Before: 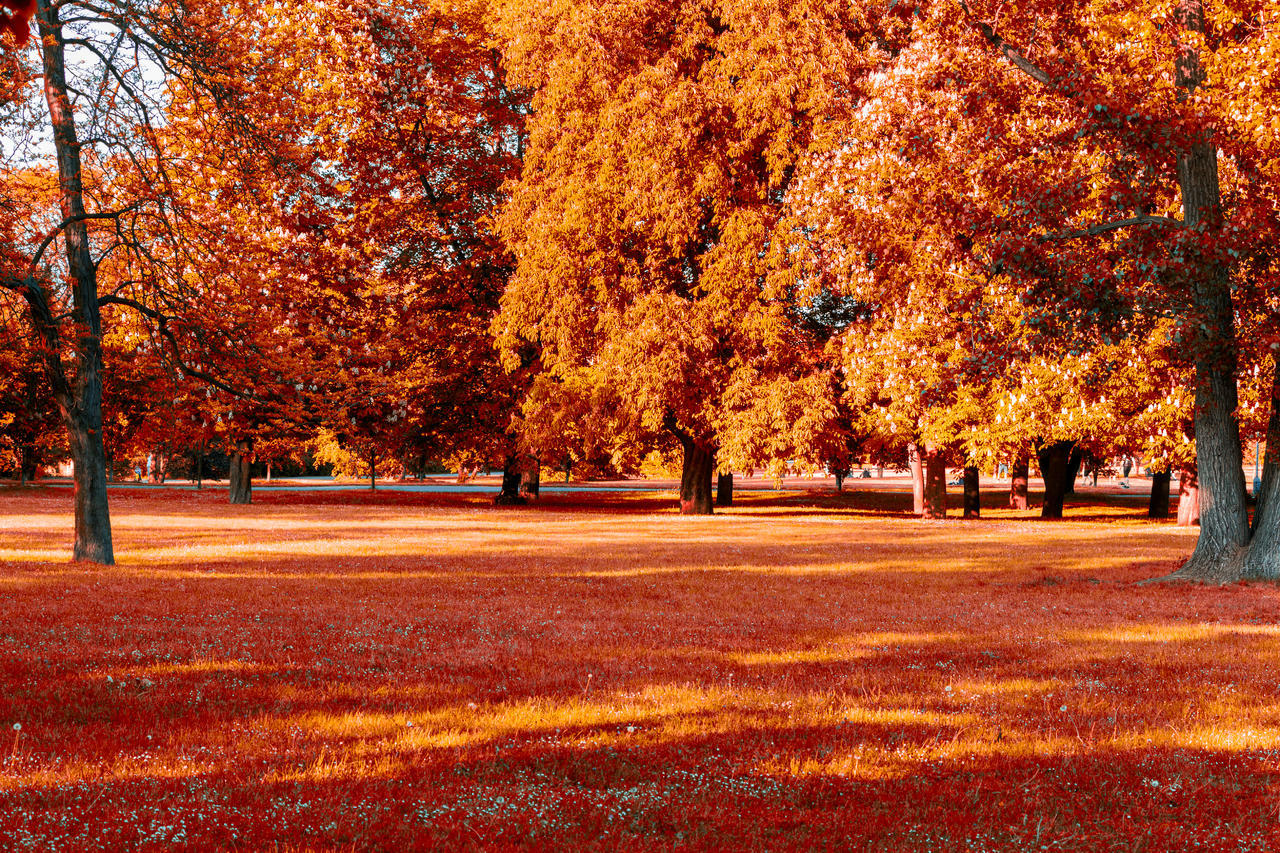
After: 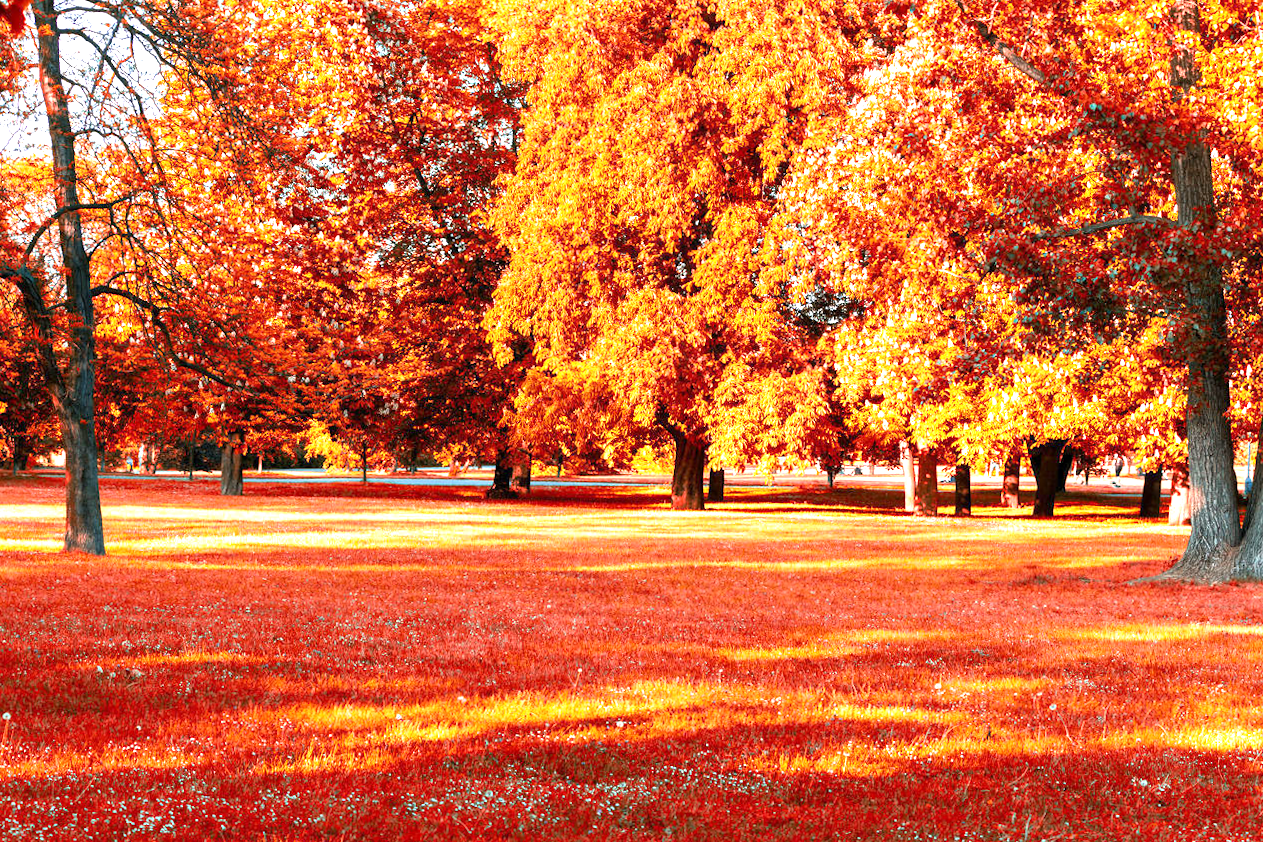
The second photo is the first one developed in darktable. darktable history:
crop and rotate: angle -0.5°
exposure: exposure 1.15 EV, compensate highlight preservation false
